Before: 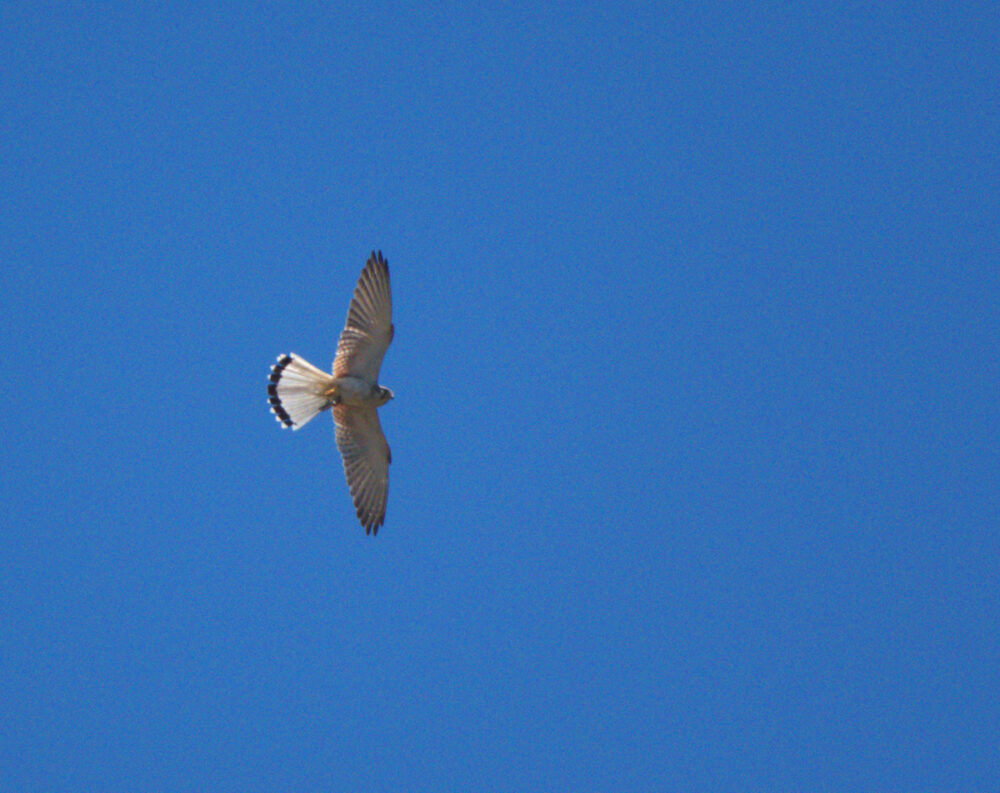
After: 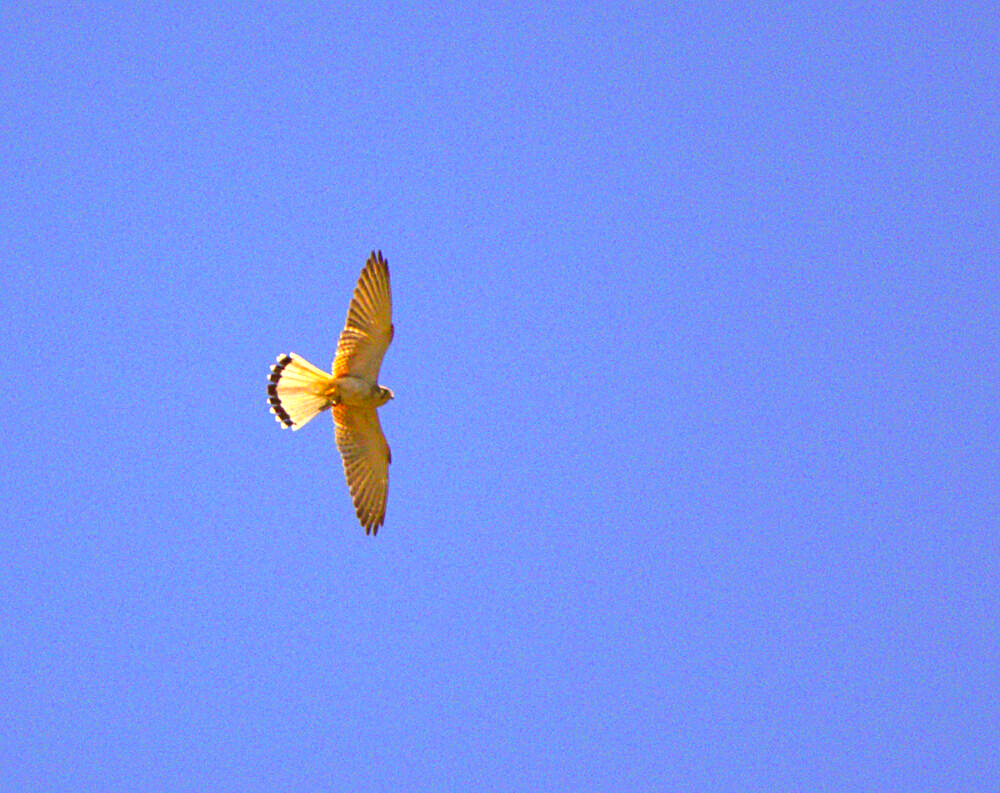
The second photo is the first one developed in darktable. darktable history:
exposure: exposure 1.061 EV, compensate highlight preservation false
color correction: highlights a* 10.44, highlights b* 30.04, shadows a* 2.73, shadows b* 17.51, saturation 1.72
sharpen: on, module defaults
